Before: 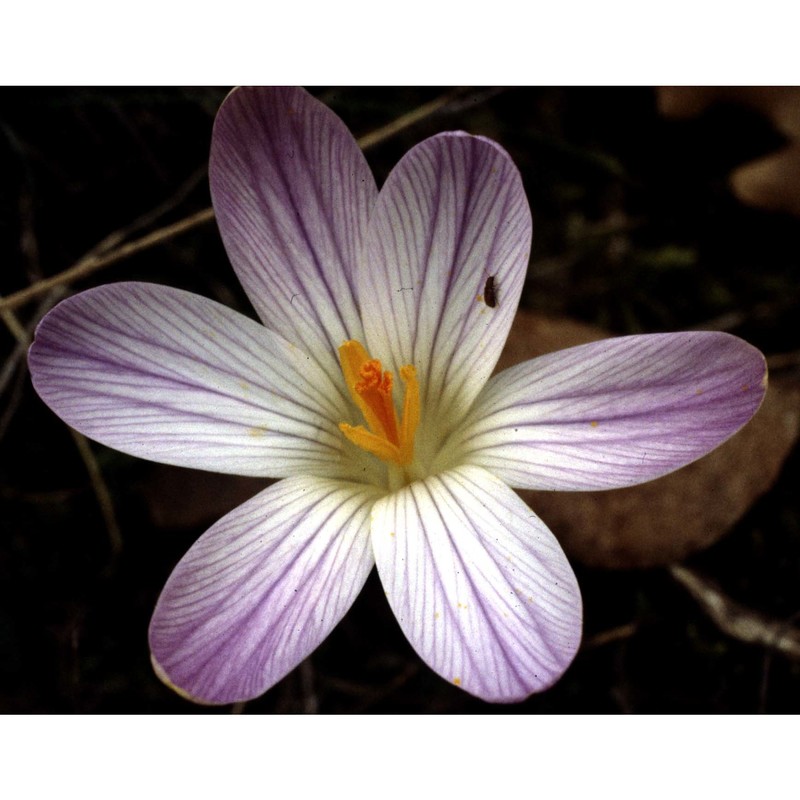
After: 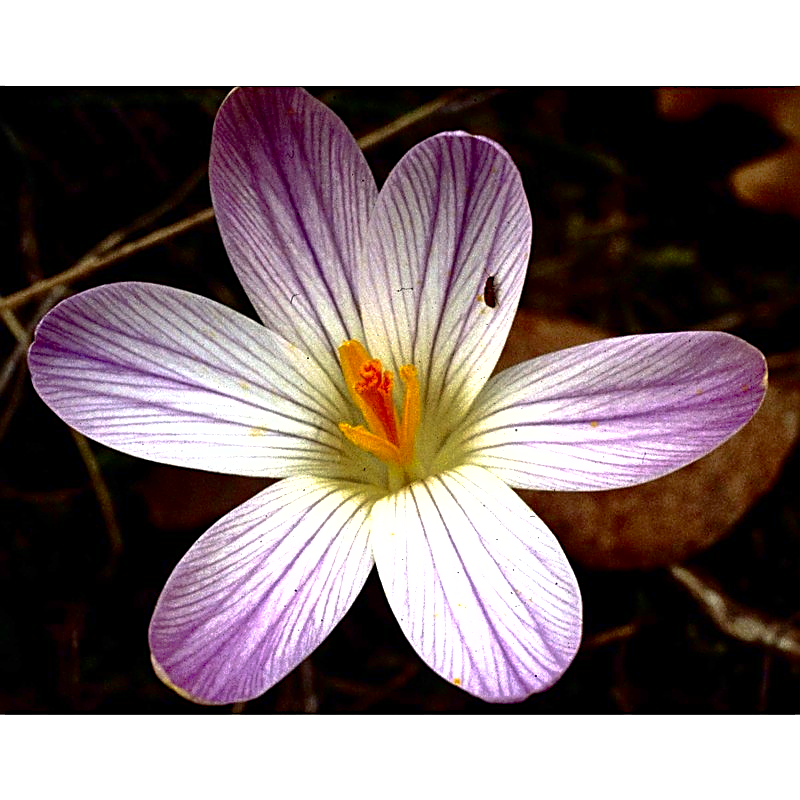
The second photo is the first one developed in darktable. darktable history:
sharpen: amount 0.987
exposure: black level correction 0, exposure 0.696 EV, compensate highlight preservation false
shadows and highlights: on, module defaults
contrast brightness saturation: contrast 0.21, brightness -0.107, saturation 0.209
